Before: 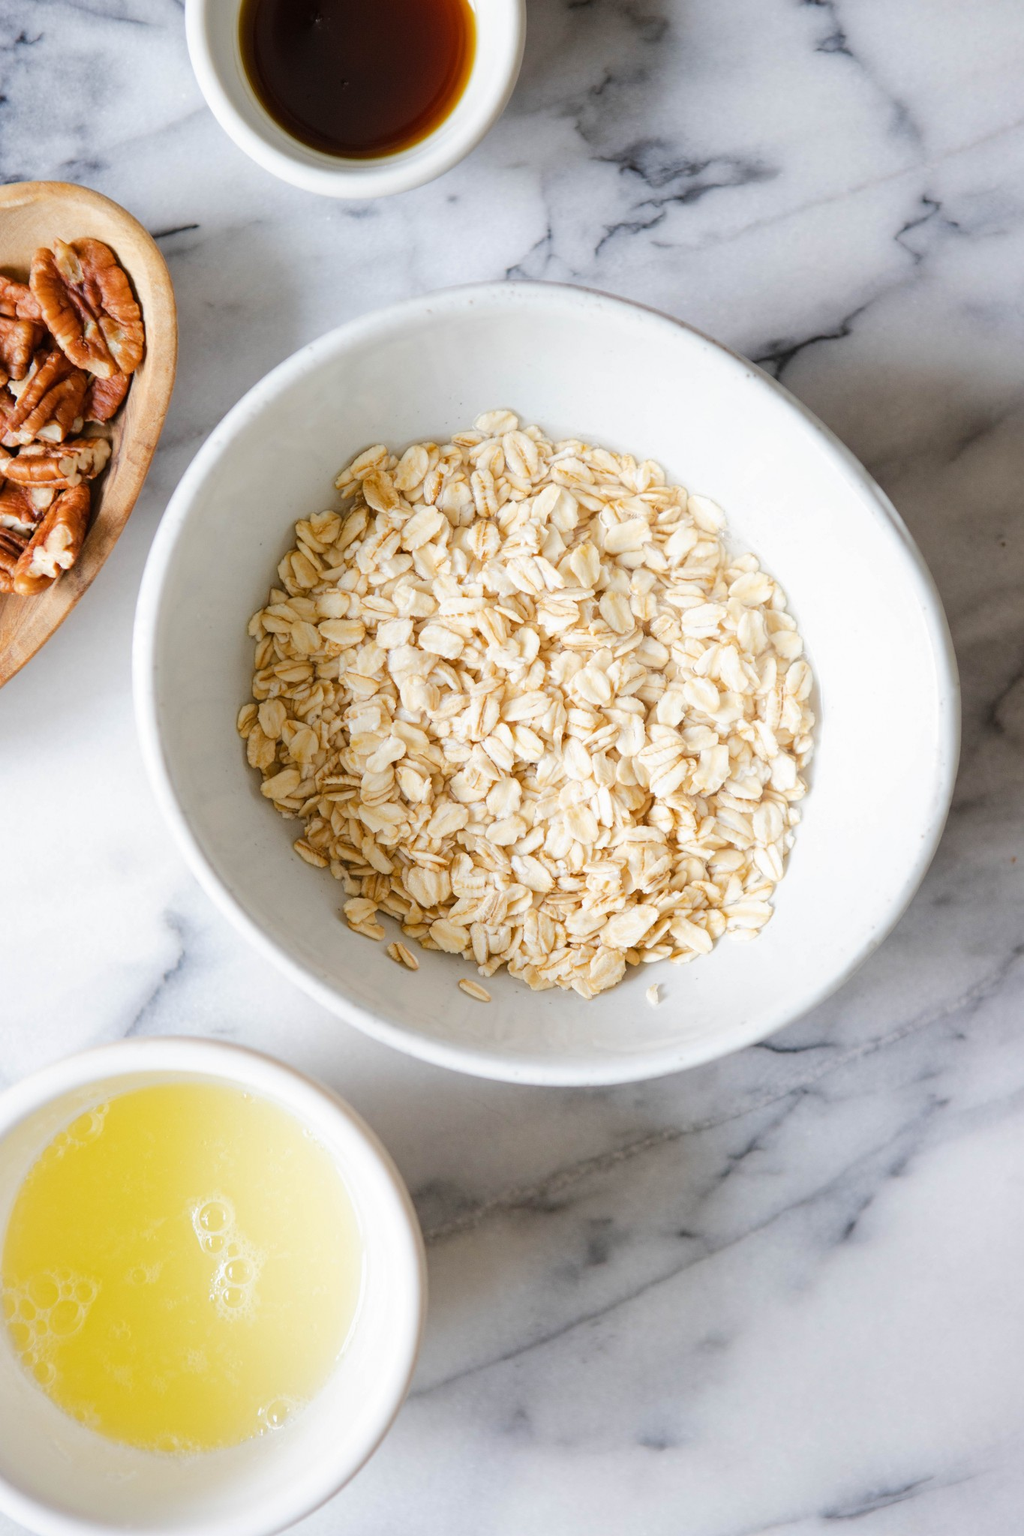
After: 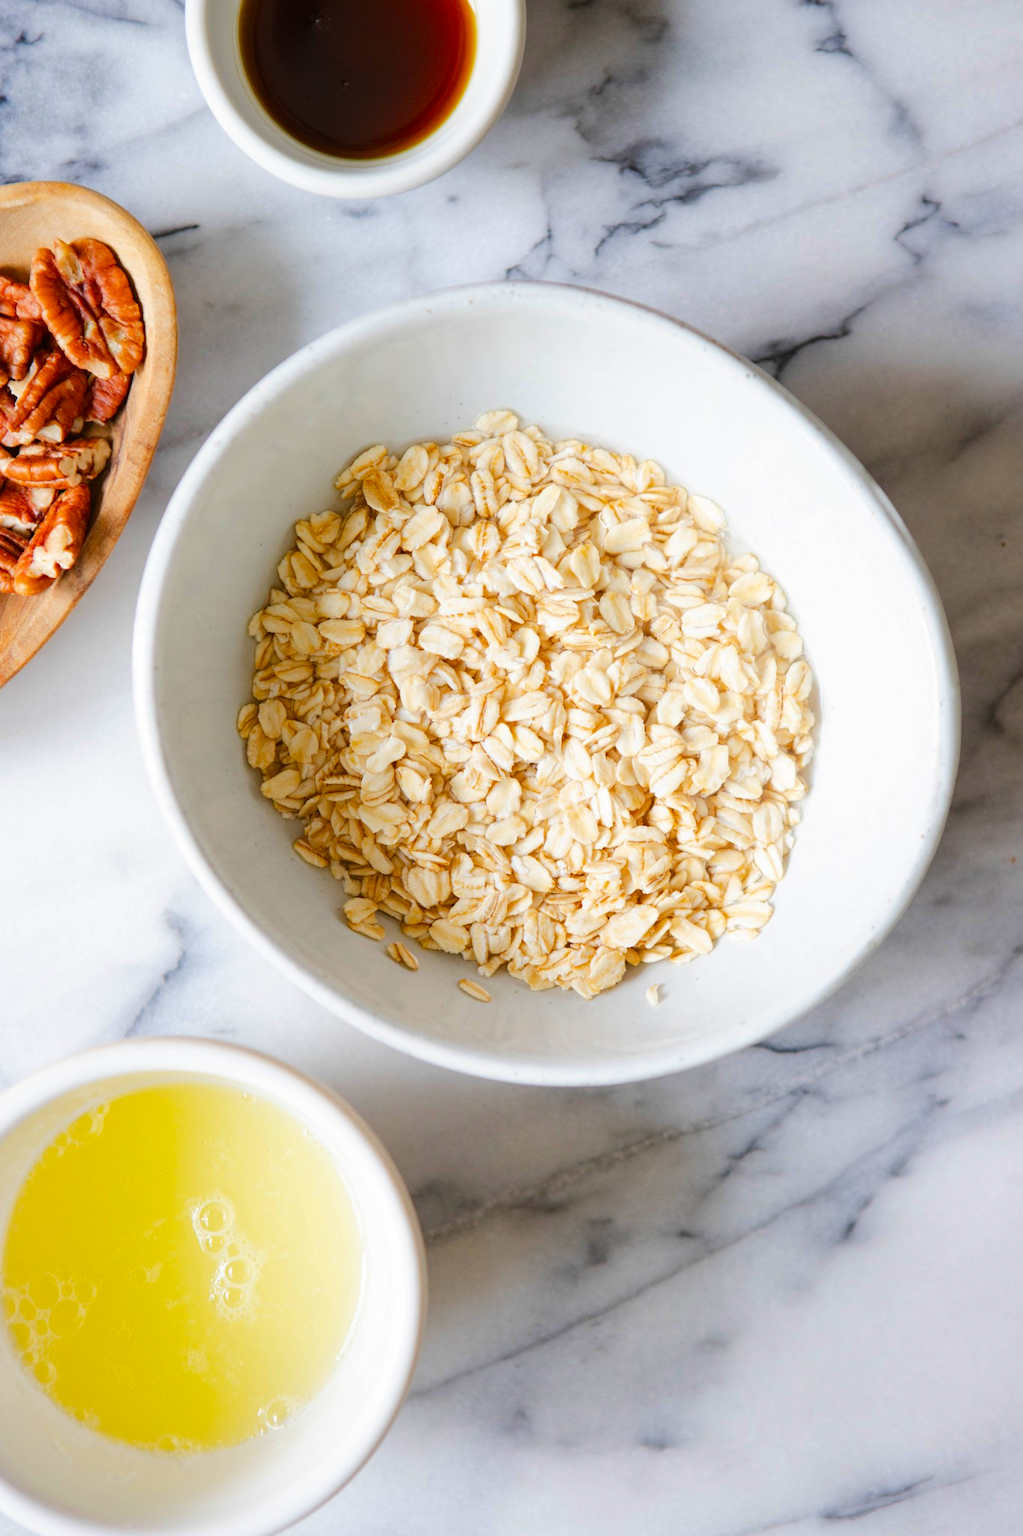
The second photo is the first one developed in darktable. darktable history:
color correction: highlights b* 0.056, saturation 1.36
